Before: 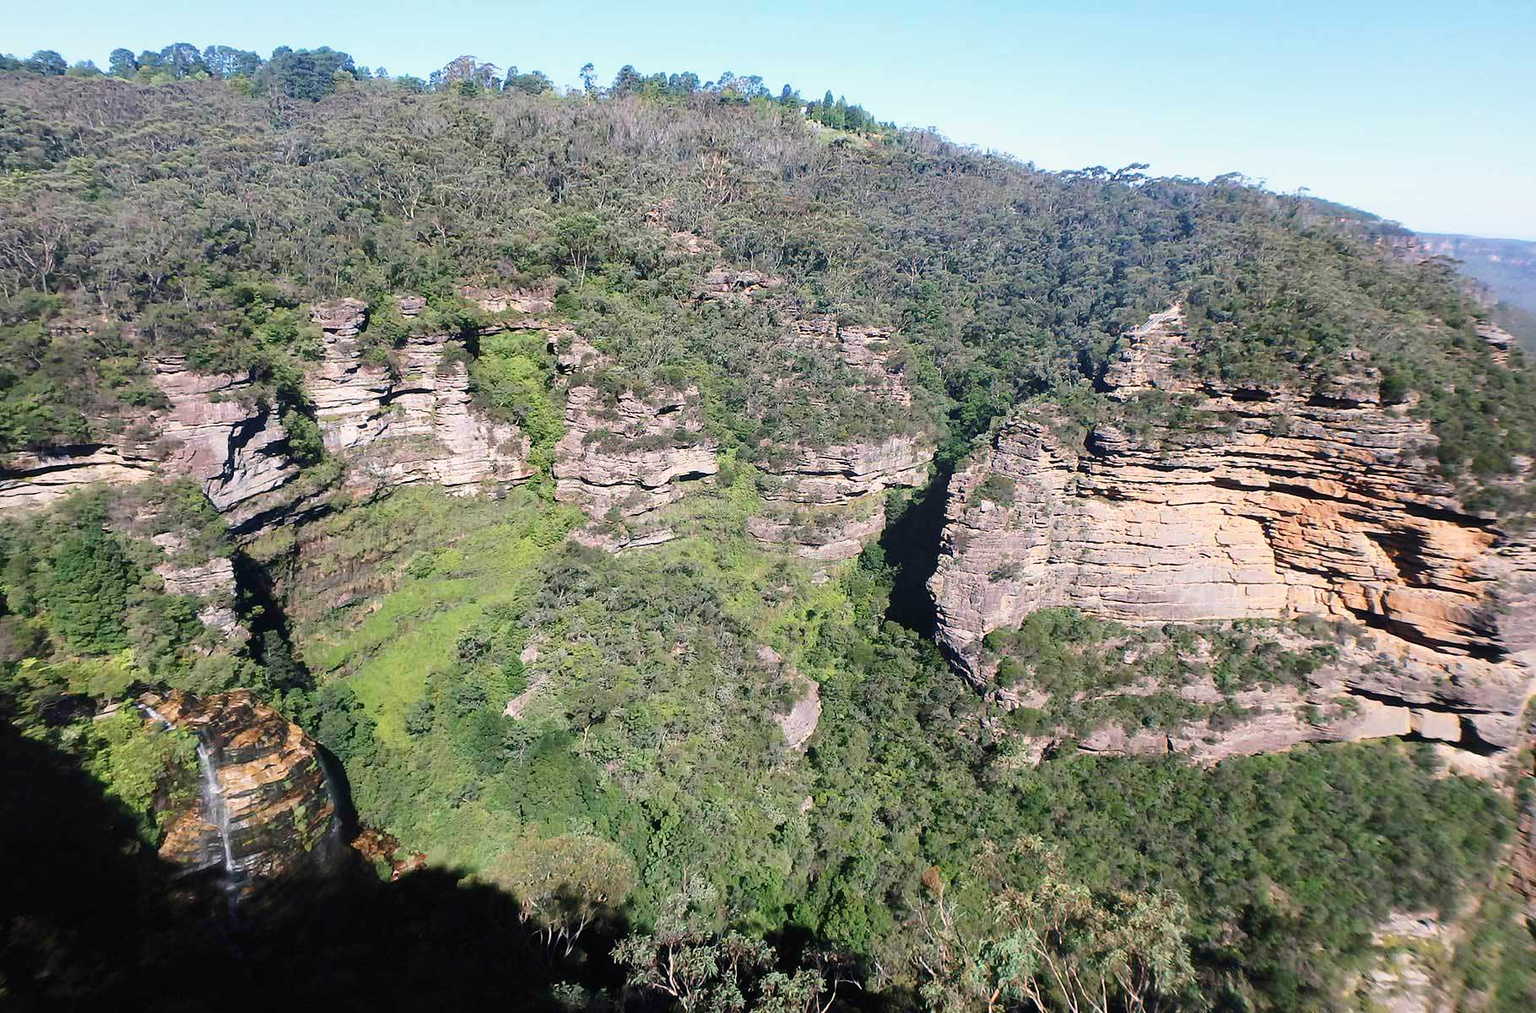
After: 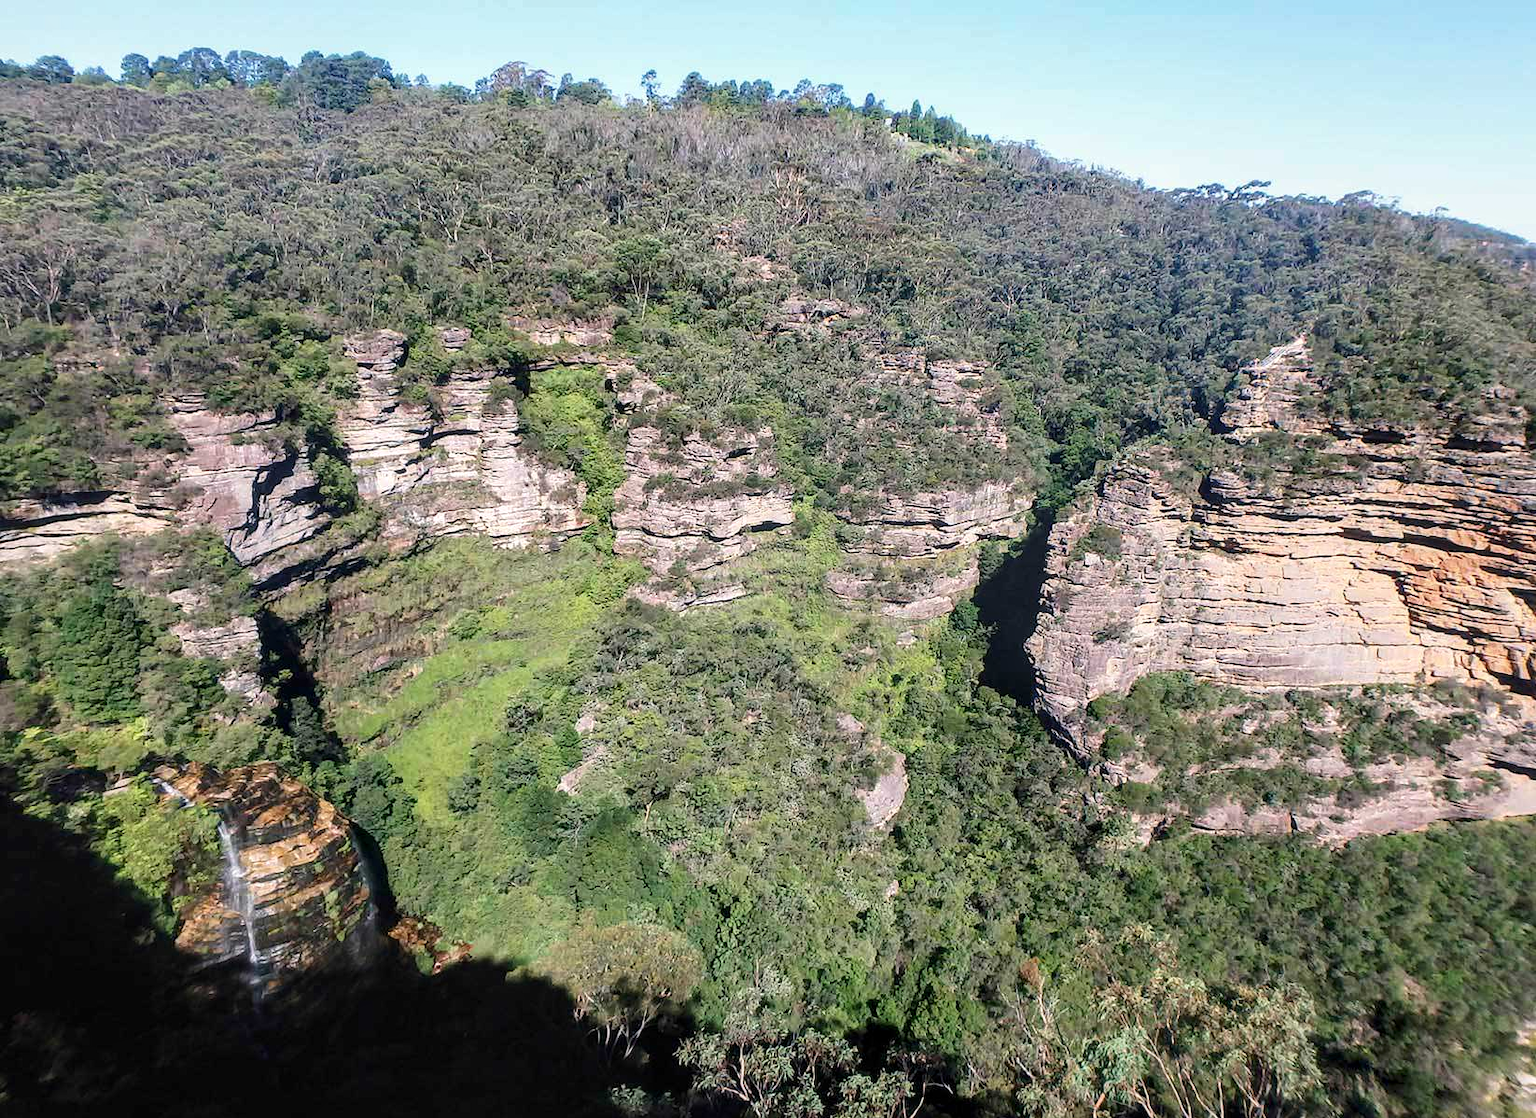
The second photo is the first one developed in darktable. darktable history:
crop: right 9.509%, bottom 0.031%
tone equalizer: on, module defaults
local contrast: on, module defaults
